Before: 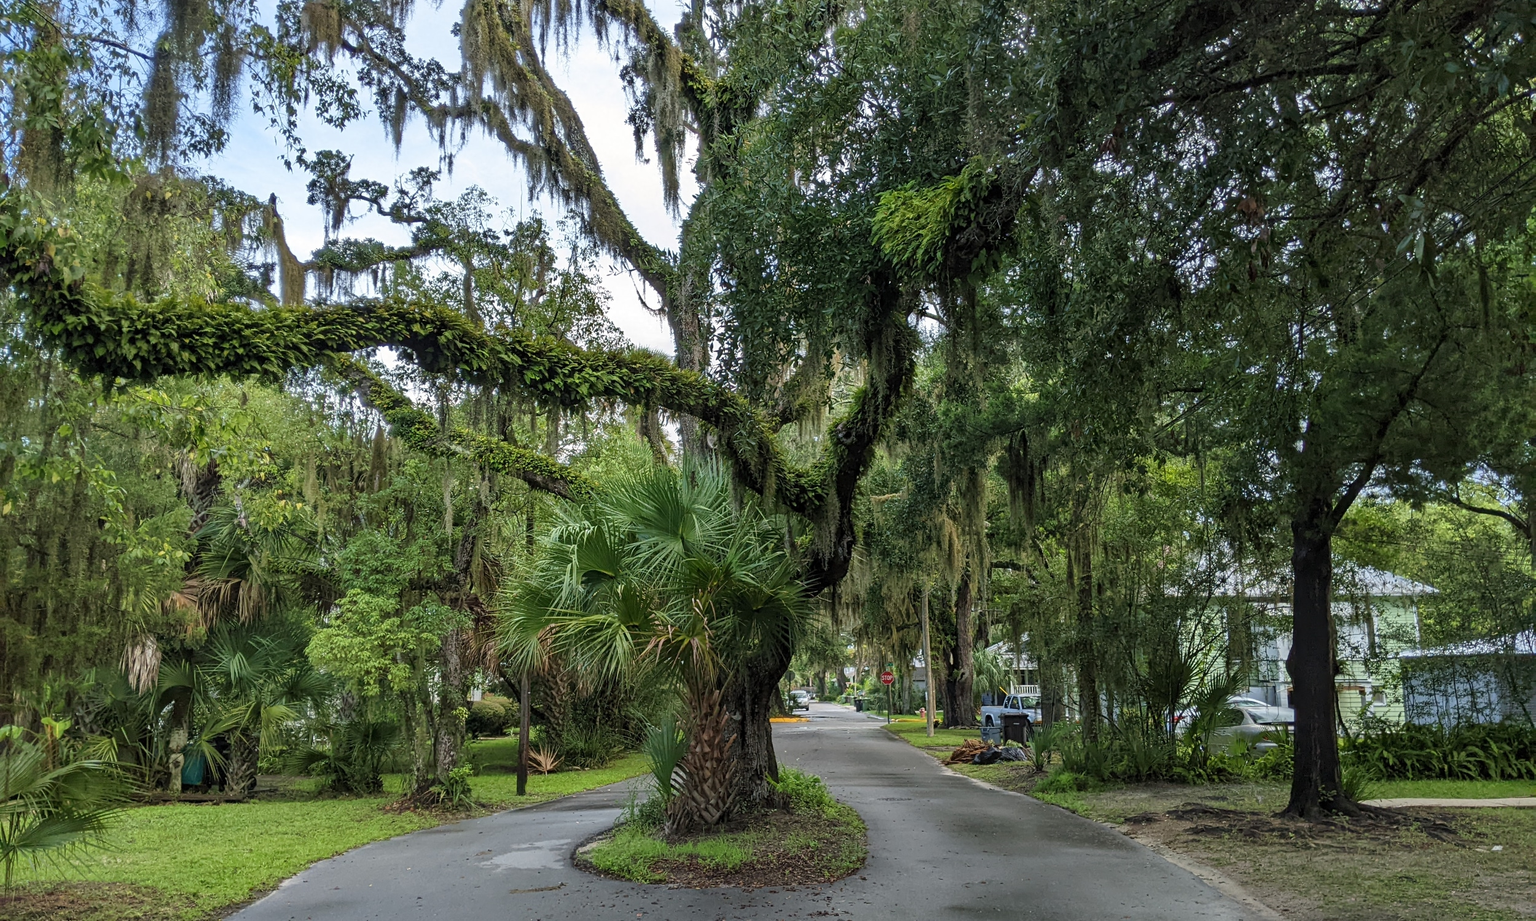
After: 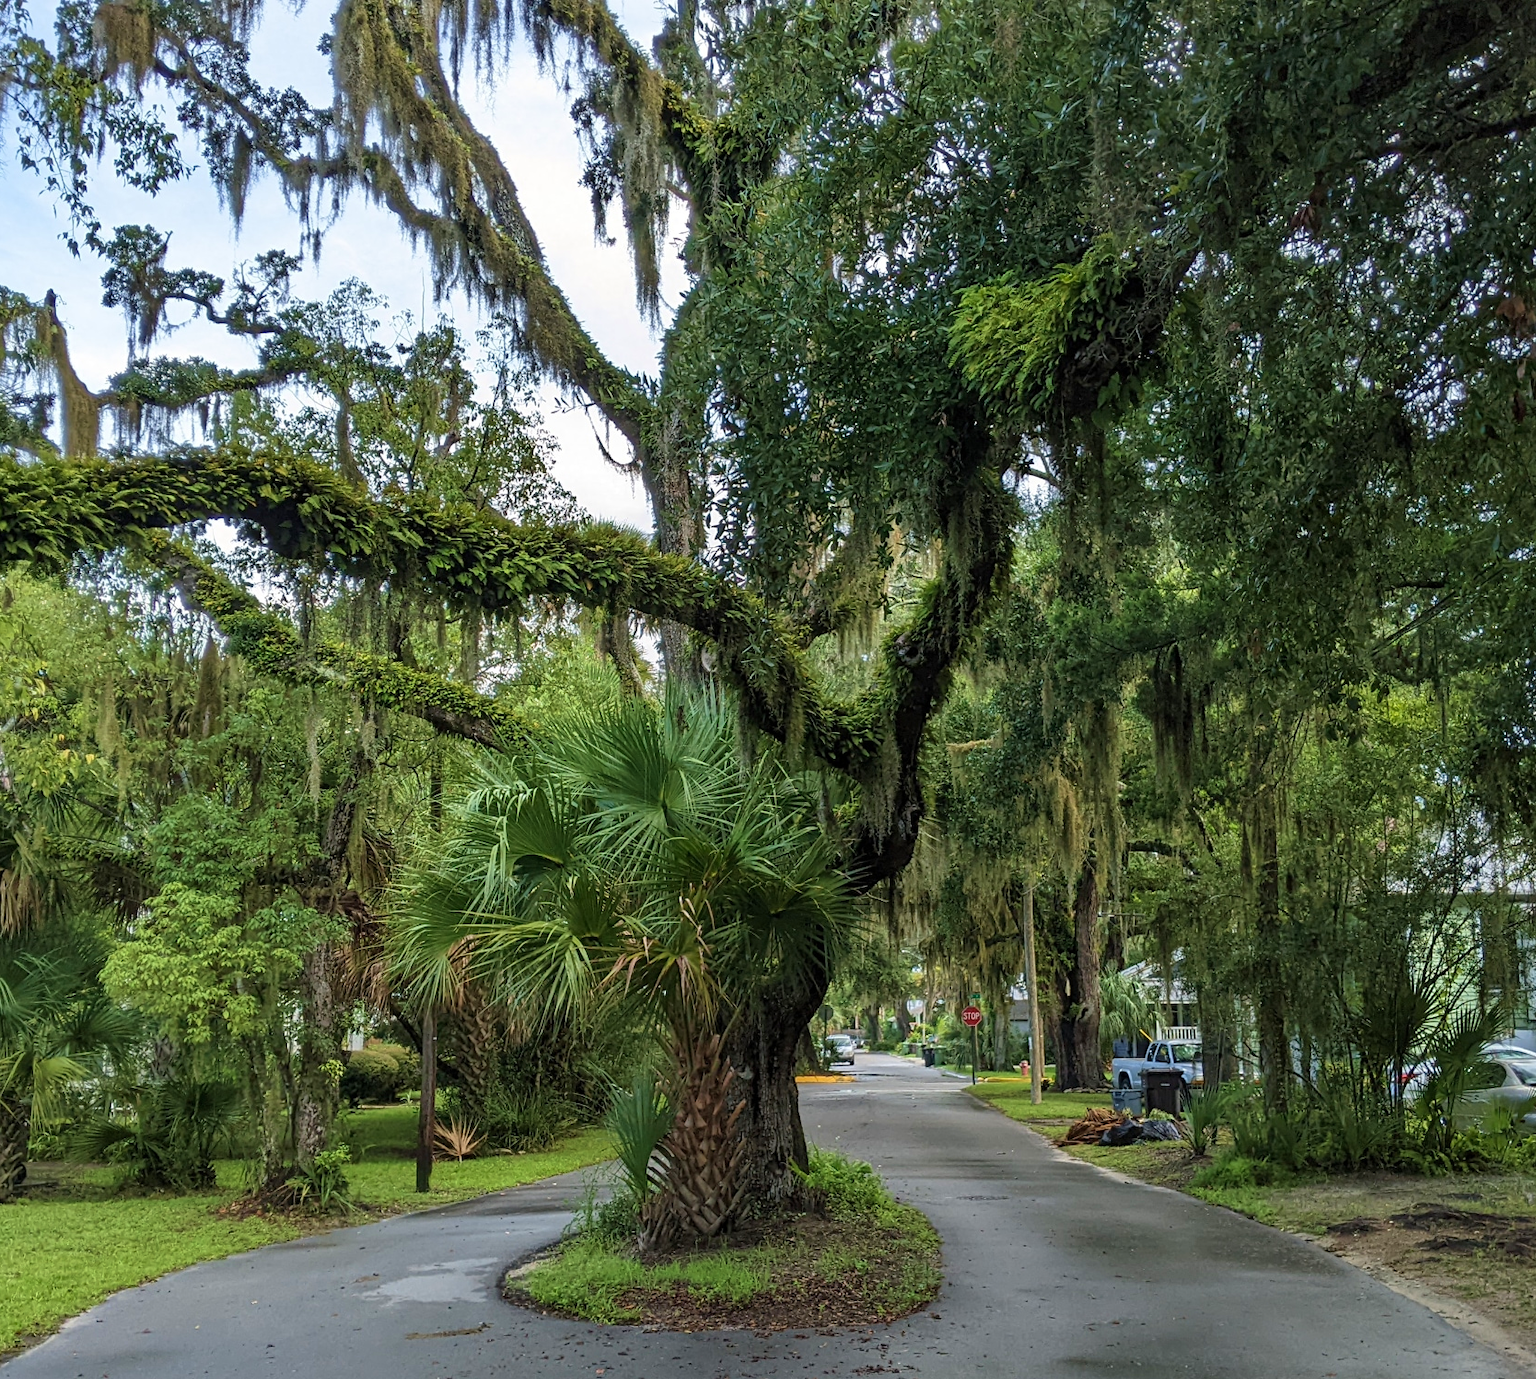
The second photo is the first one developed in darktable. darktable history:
velvia: strength 28.78%
crop and rotate: left 15.588%, right 17.689%
